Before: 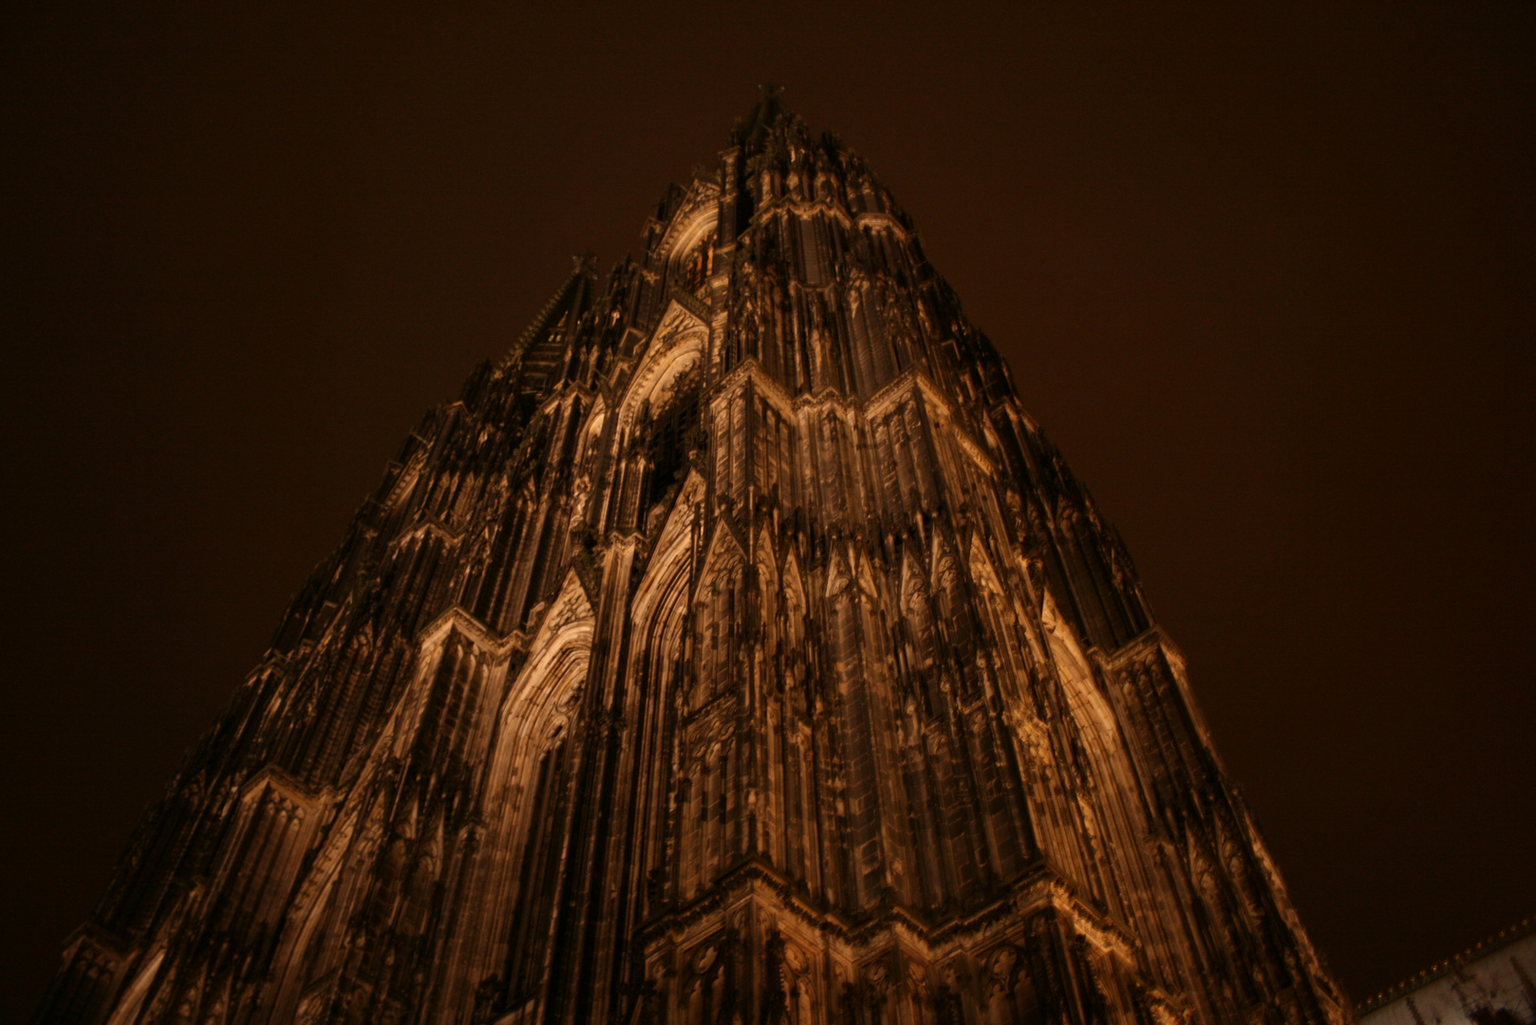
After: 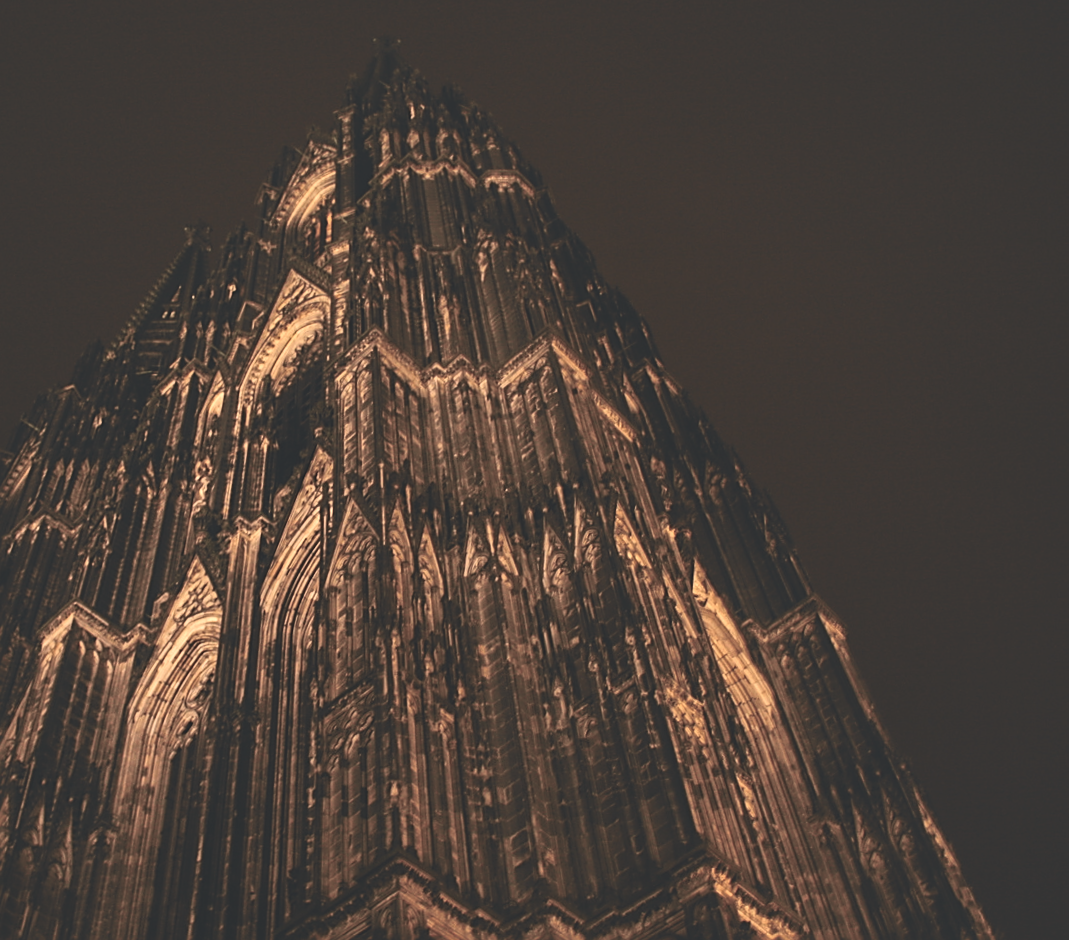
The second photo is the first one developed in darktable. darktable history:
rotate and perspective: rotation -2.12°, lens shift (vertical) 0.009, lens shift (horizontal) -0.008, automatic cropping original format, crop left 0.036, crop right 0.964, crop top 0.05, crop bottom 0.959
exposure: black level correction -0.028, compensate highlight preservation false
sharpen: amount 0.75
color correction: highlights a* 2.75, highlights b* 5, shadows a* -2.04, shadows b* -4.84, saturation 0.8
tone curve: curves: ch0 [(0, 0.038) (0.193, 0.212) (0.461, 0.502) (0.634, 0.709) (0.852, 0.89) (1, 0.967)]; ch1 [(0, 0) (0.35, 0.356) (0.45, 0.453) (0.504, 0.503) (0.532, 0.524) (0.558, 0.555) (0.735, 0.762) (1, 1)]; ch2 [(0, 0) (0.281, 0.266) (0.456, 0.469) (0.5, 0.5) (0.533, 0.545) (0.606, 0.598) (0.646, 0.654) (1, 1)], color space Lab, independent channels, preserve colors none
crop and rotate: left 24.034%, top 2.838%, right 6.406%, bottom 6.299%
local contrast: highlights 25%, shadows 75%, midtone range 0.75
